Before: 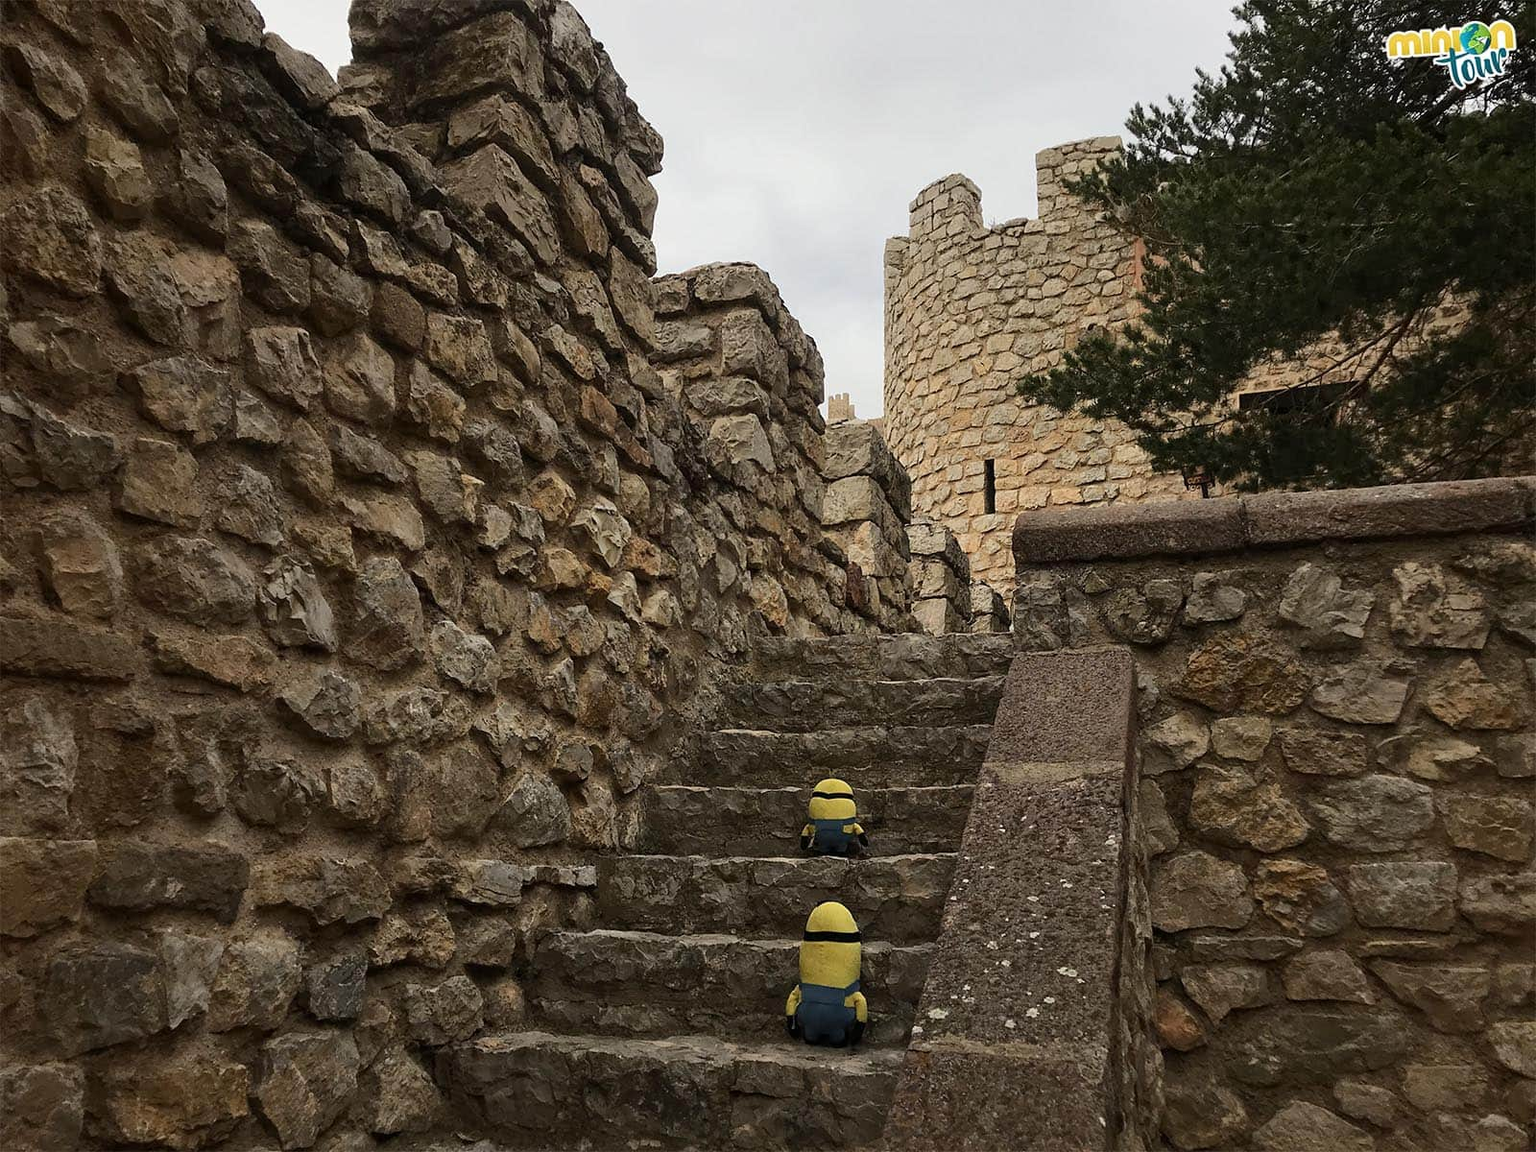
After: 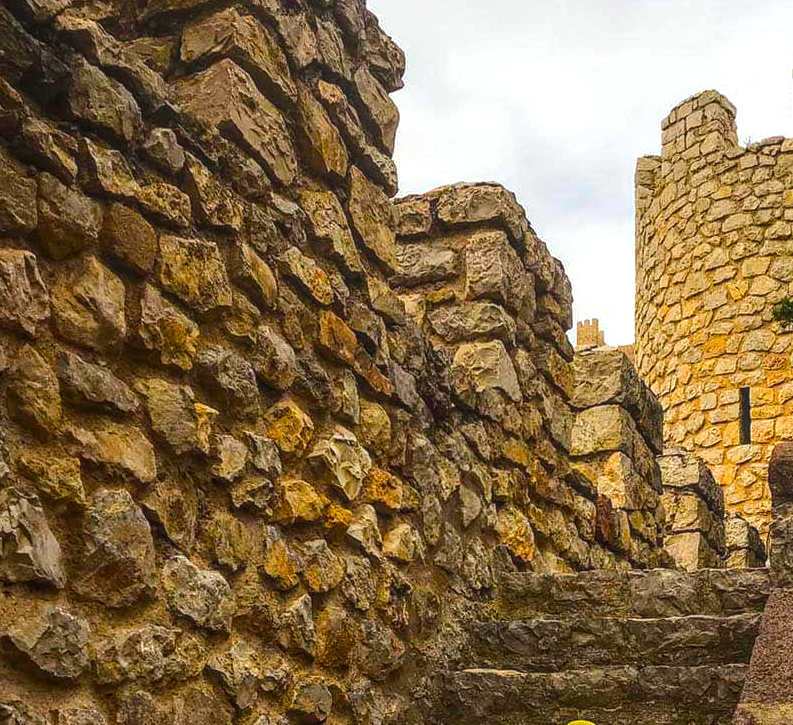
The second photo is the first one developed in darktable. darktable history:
crop: left 17.915%, top 7.661%, right 32.487%, bottom 31.843%
local contrast: highlights 3%, shadows 7%, detail 133%
color balance rgb: global offset › luminance 0.472%, linear chroma grading › shadows 9.836%, linear chroma grading › highlights 10.974%, linear chroma grading › global chroma 14.725%, linear chroma grading › mid-tones 14.854%, perceptual saturation grading › global saturation 24.899%, perceptual brilliance grading › global brilliance 11.305%, global vibrance 20%
tone equalizer: edges refinement/feathering 500, mask exposure compensation -1.57 EV, preserve details no
